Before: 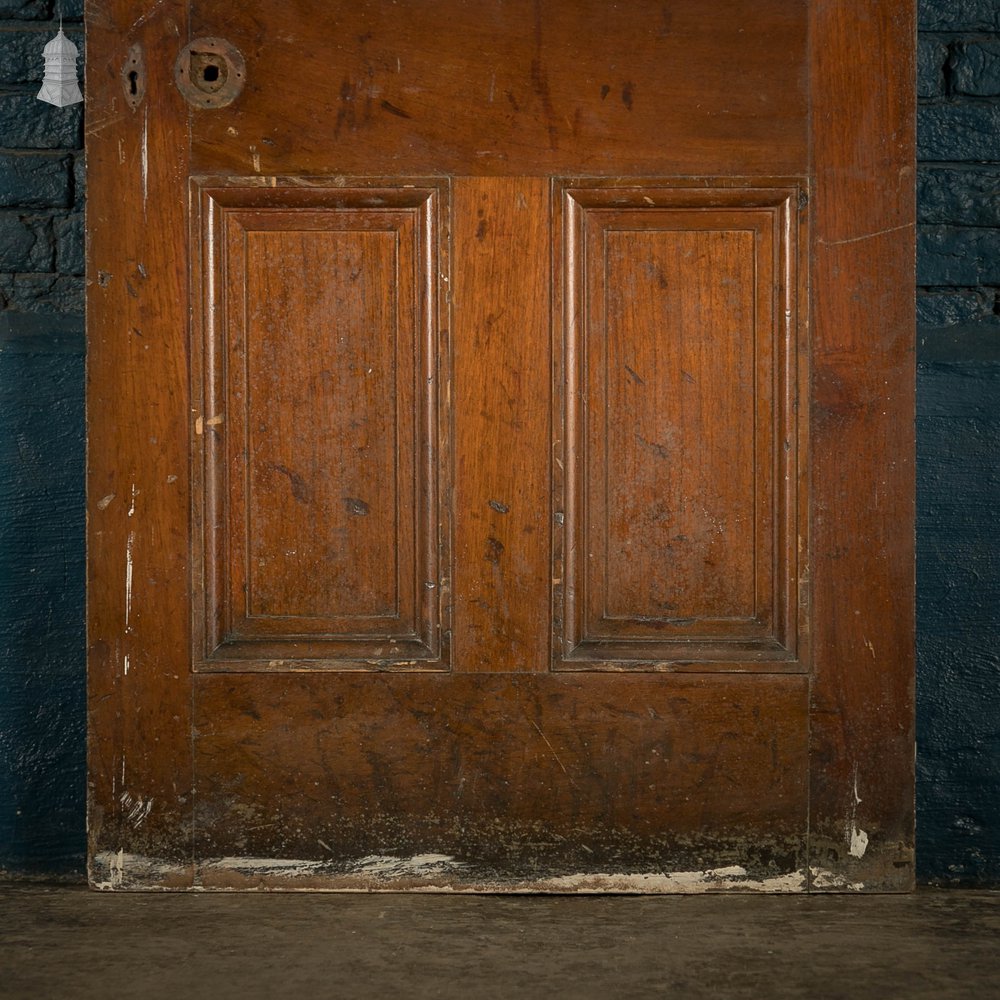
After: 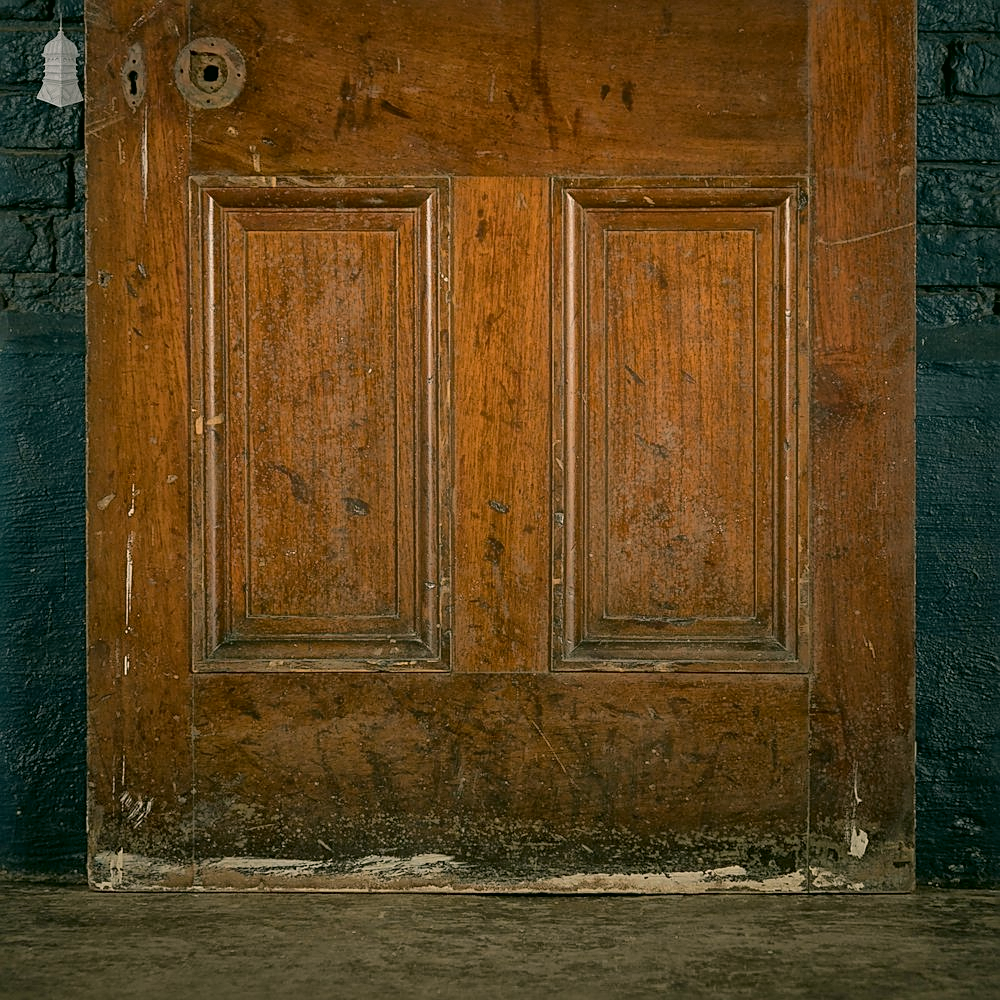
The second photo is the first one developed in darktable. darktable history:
sharpen: on, module defaults
color correction: highlights a* 4.02, highlights b* 4.98, shadows a* -7.55, shadows b* 4.98
global tonemap: drago (1, 100), detail 1
